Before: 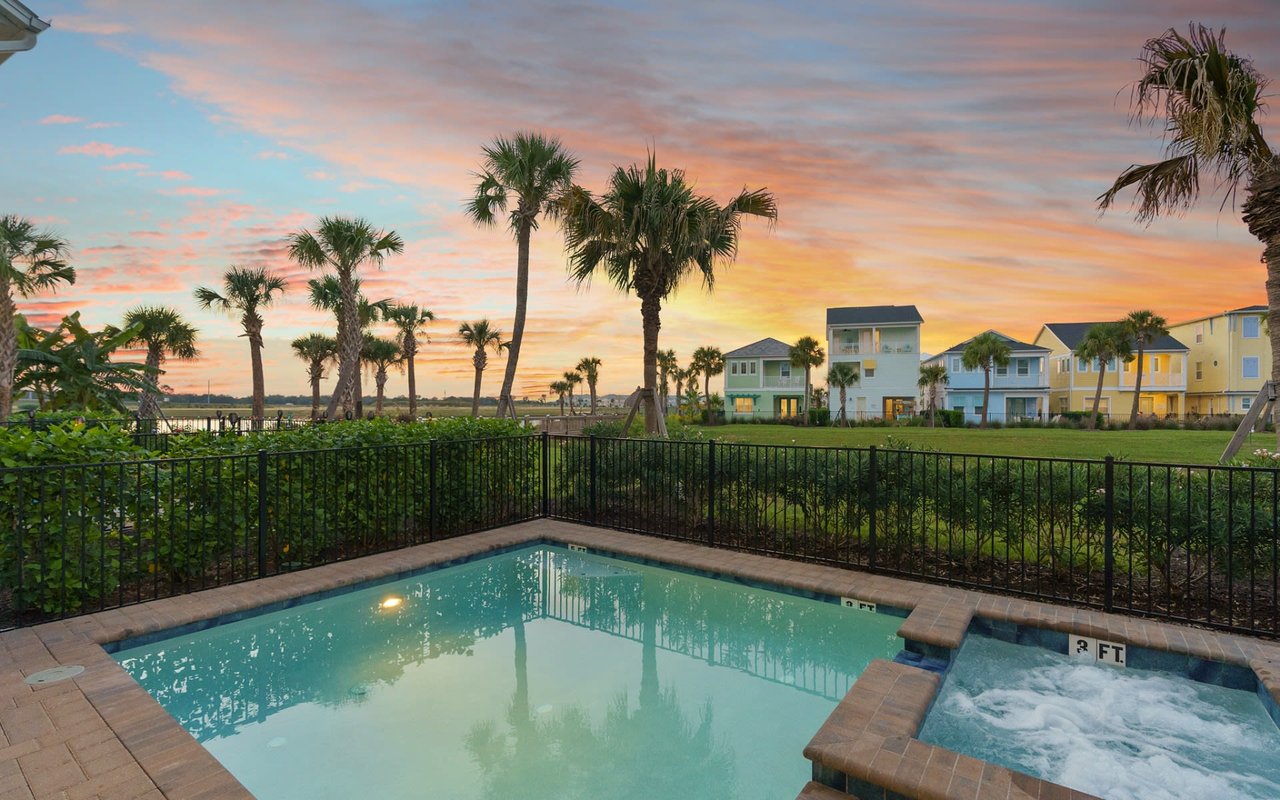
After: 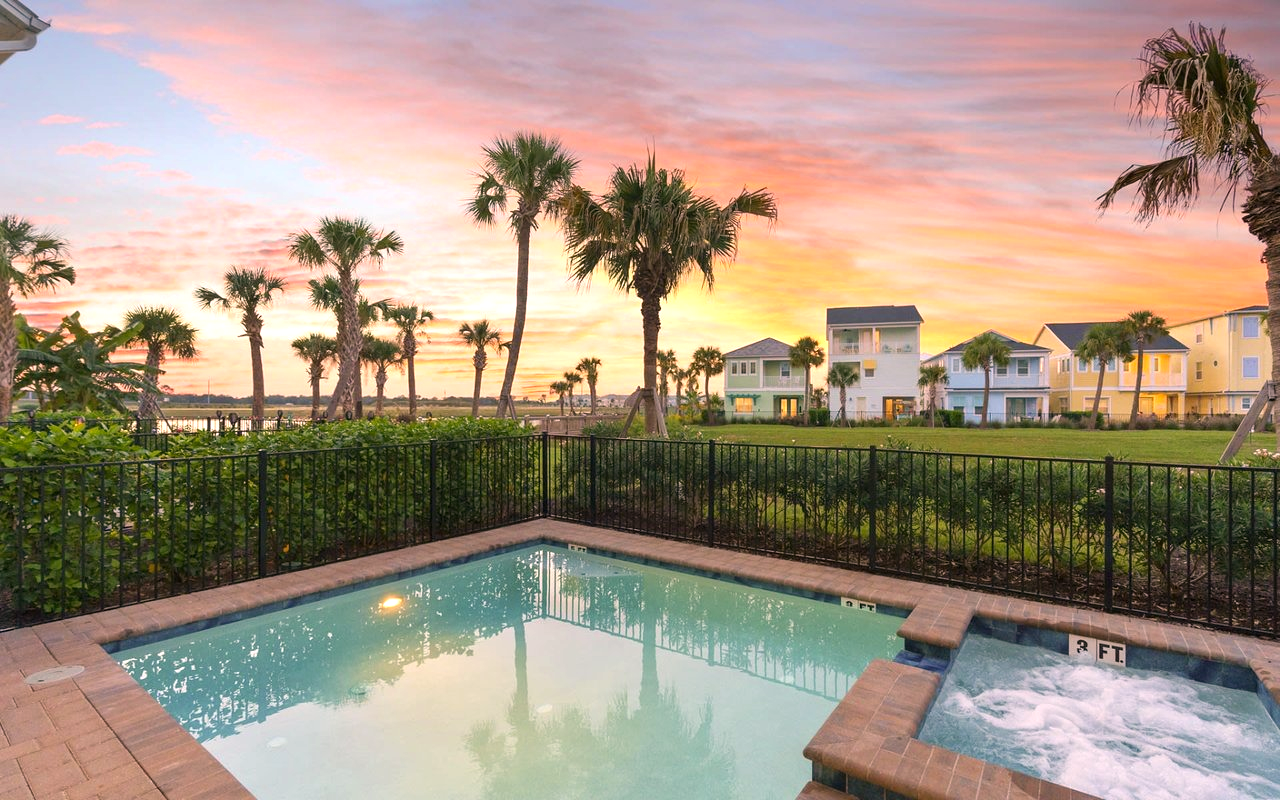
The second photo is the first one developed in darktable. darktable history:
color correction: highlights a* 14.52, highlights b* 4.84
exposure: exposure 0.64 EV, compensate highlight preservation false
